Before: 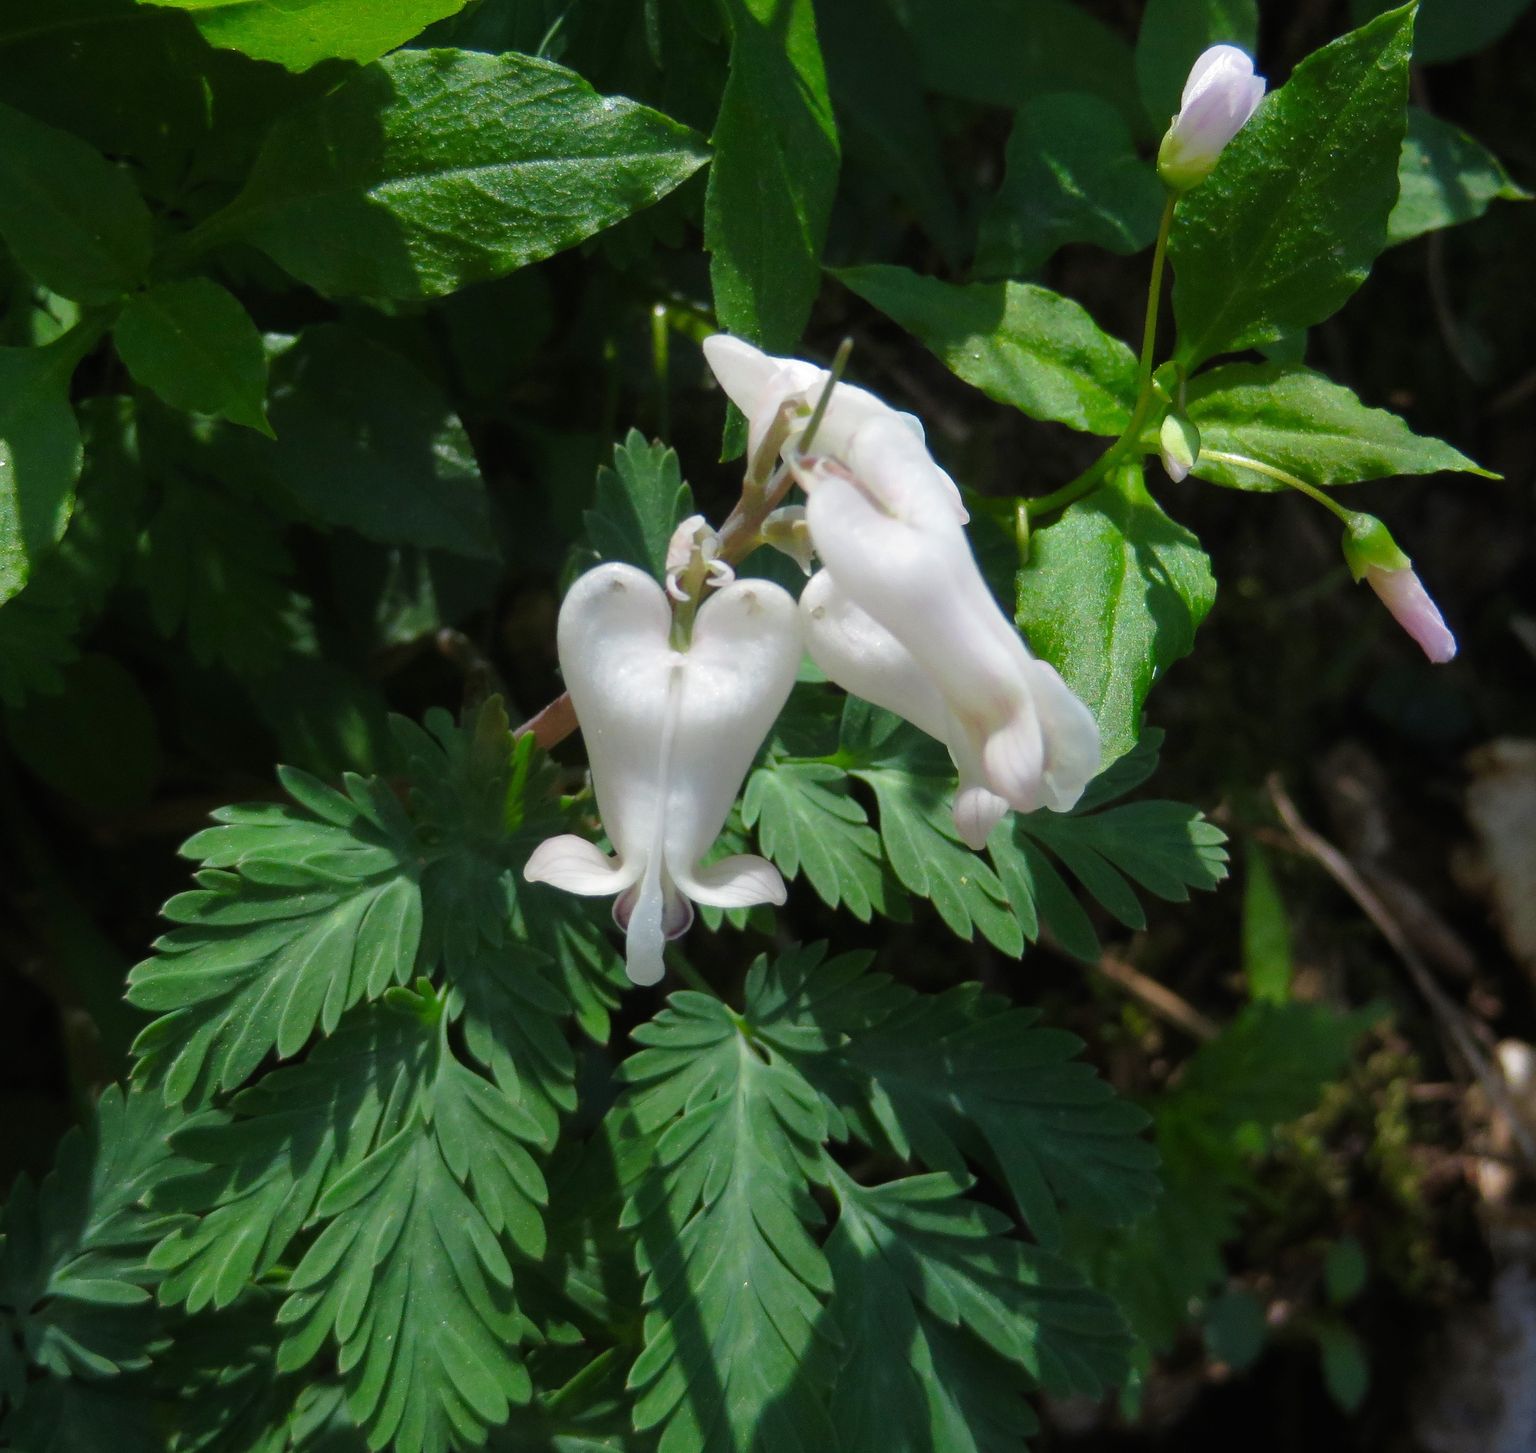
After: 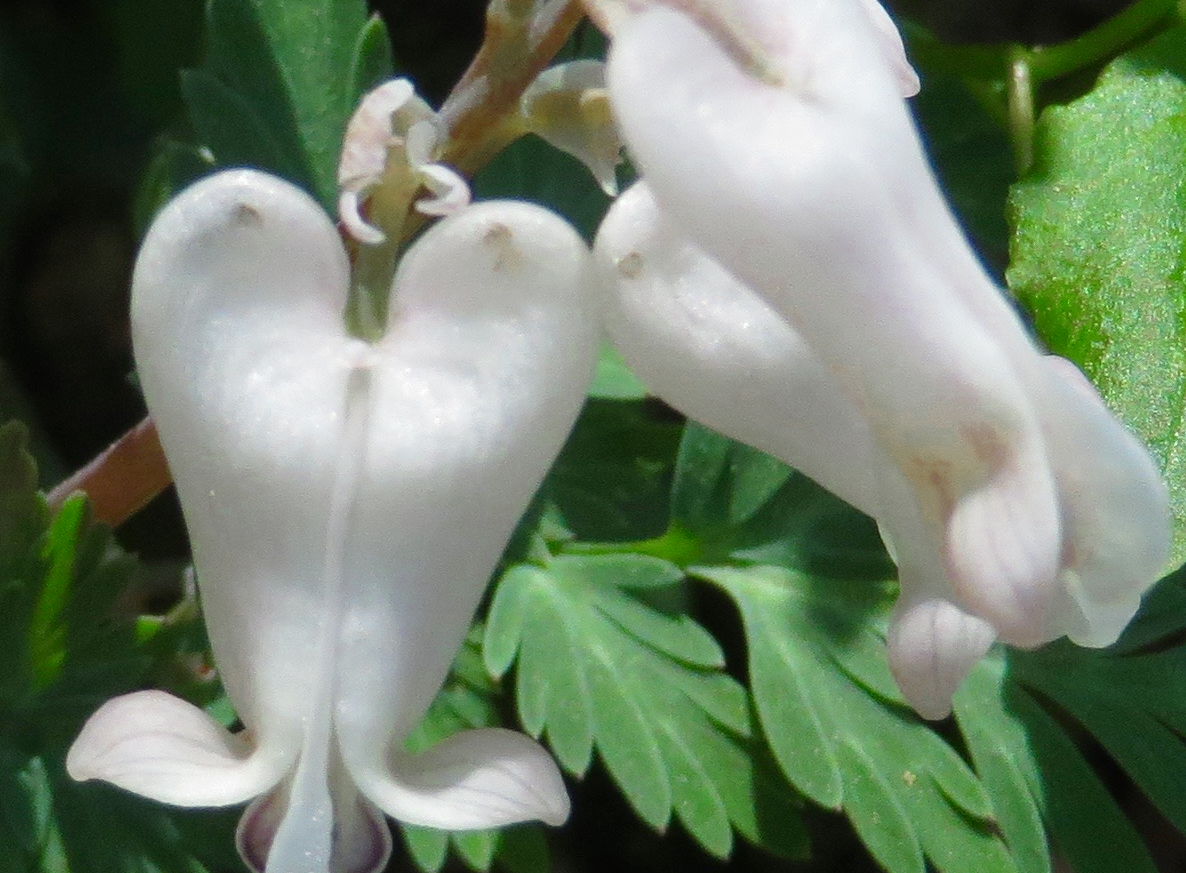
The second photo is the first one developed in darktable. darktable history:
color zones: curves: ch0 [(0.11, 0.396) (0.195, 0.36) (0.25, 0.5) (0.303, 0.412) (0.357, 0.544) (0.75, 0.5) (0.967, 0.328)]; ch1 [(0, 0.468) (0.112, 0.512) (0.202, 0.6) (0.25, 0.5) (0.307, 0.352) (0.357, 0.544) (0.75, 0.5) (0.963, 0.524)]
crop: left 31.849%, top 32.631%, right 27.795%, bottom 35.952%
